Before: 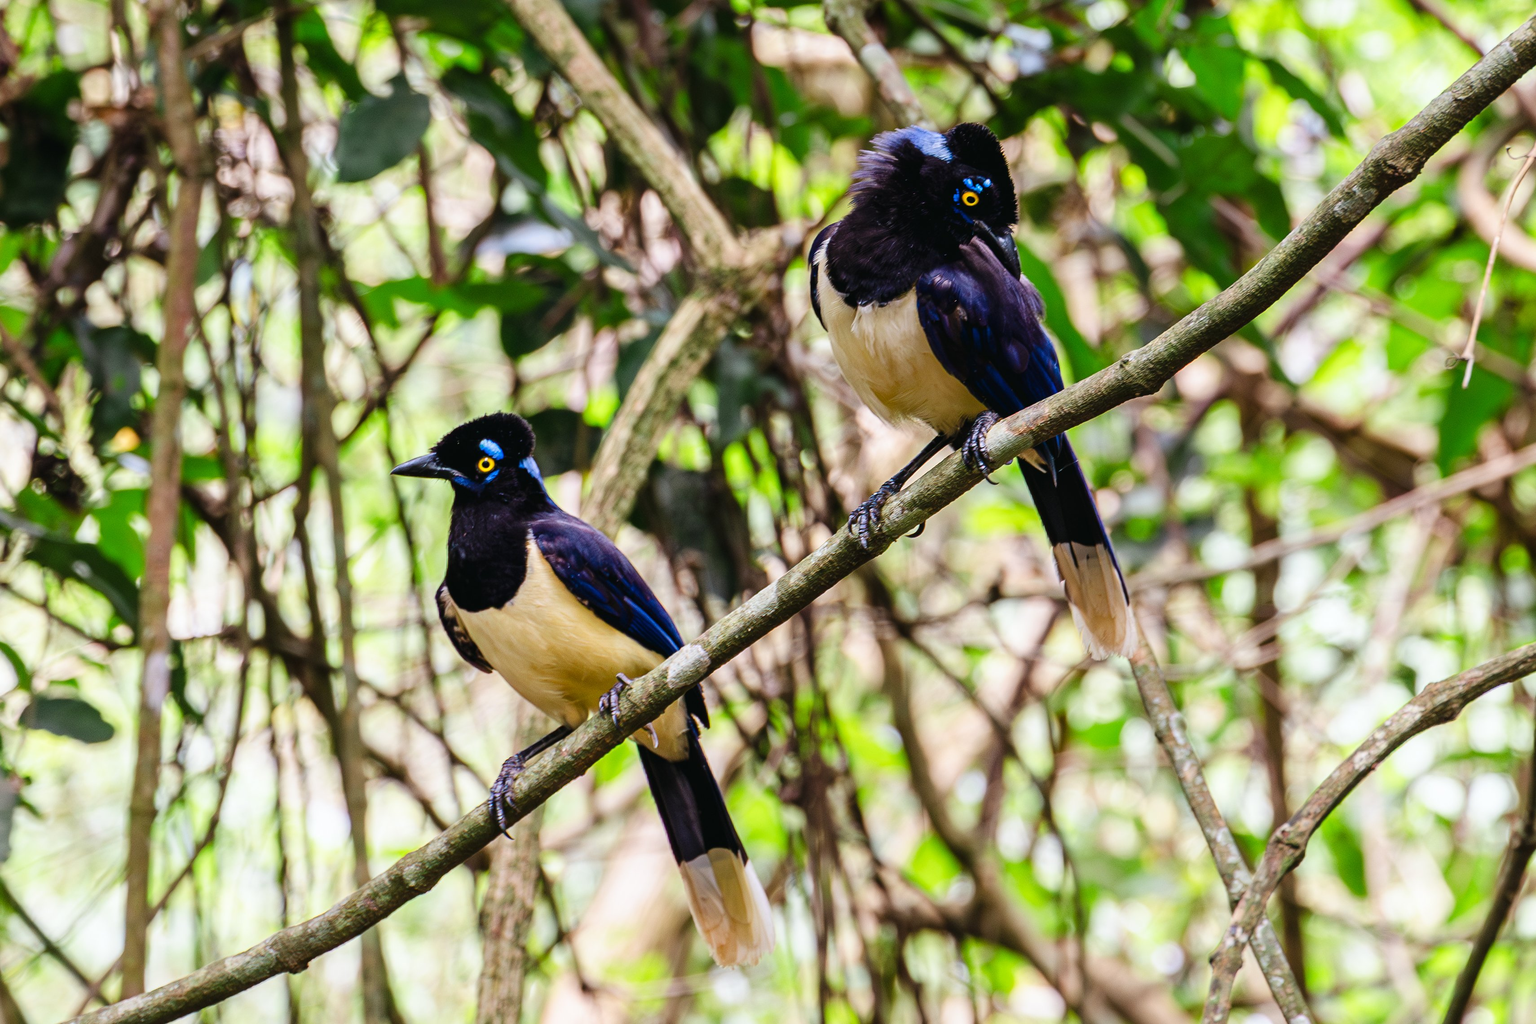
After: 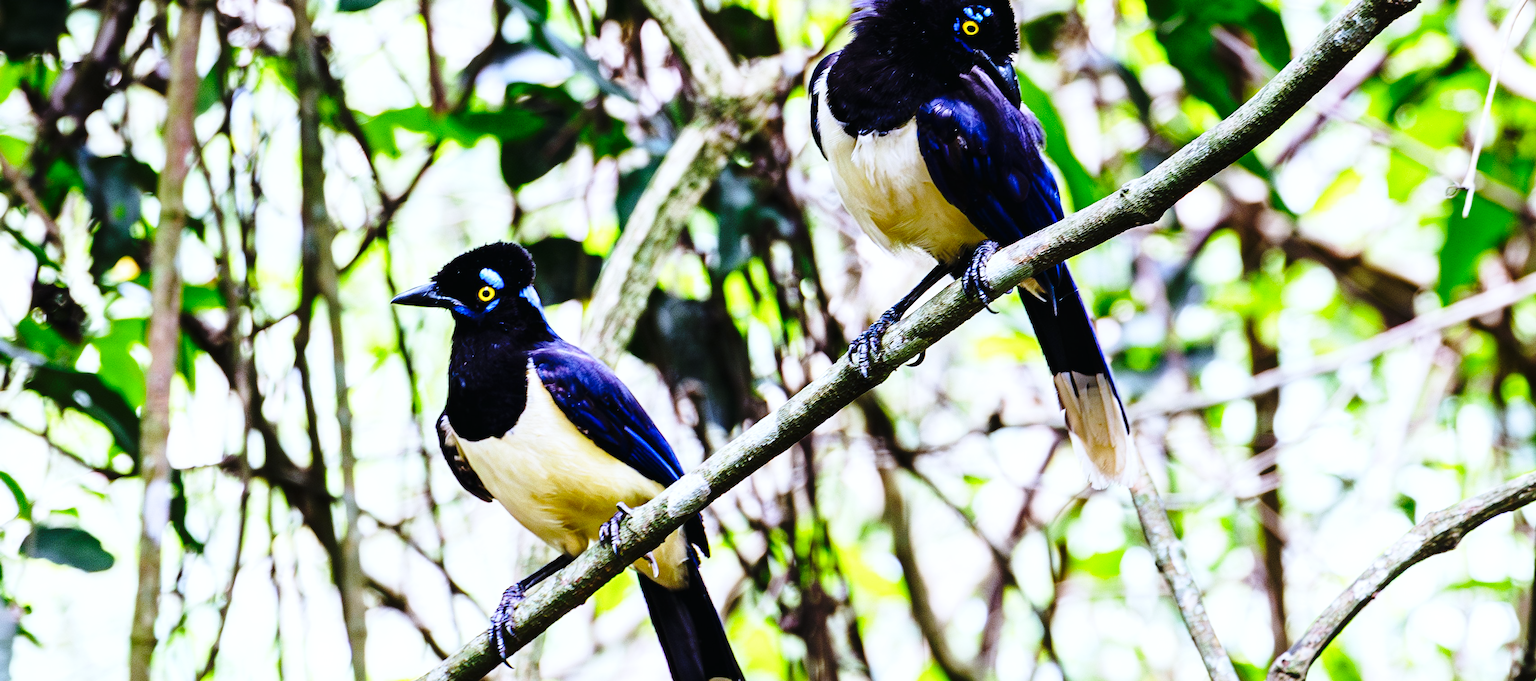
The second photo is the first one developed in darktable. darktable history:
tone equalizer: -8 EV -0.417 EV, -7 EV -0.389 EV, -6 EV -0.333 EV, -5 EV -0.222 EV, -3 EV 0.222 EV, -2 EV 0.333 EV, -1 EV 0.389 EV, +0 EV 0.417 EV, edges refinement/feathering 500, mask exposure compensation -1.57 EV, preserve details no
white balance: red 0.871, blue 1.249
base curve: curves: ch0 [(0, 0) (0.04, 0.03) (0.133, 0.232) (0.448, 0.748) (0.843, 0.968) (1, 1)], preserve colors none
crop: top 16.727%, bottom 16.727%
